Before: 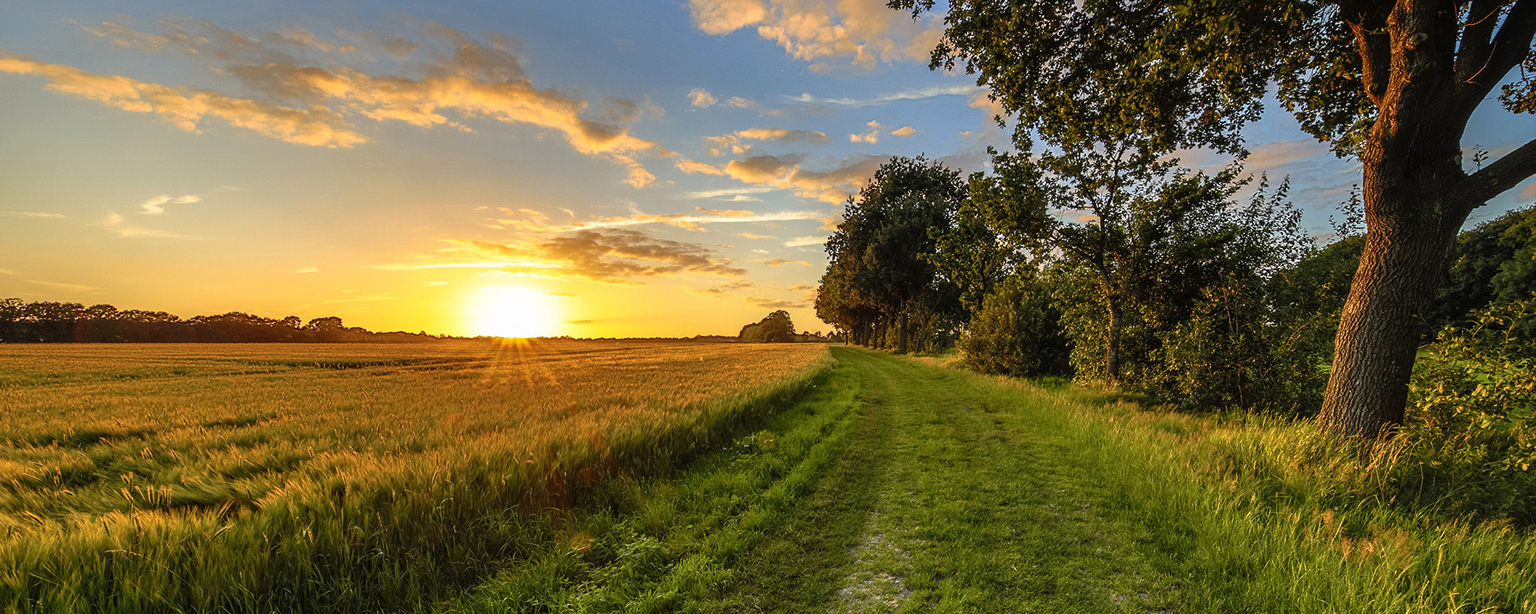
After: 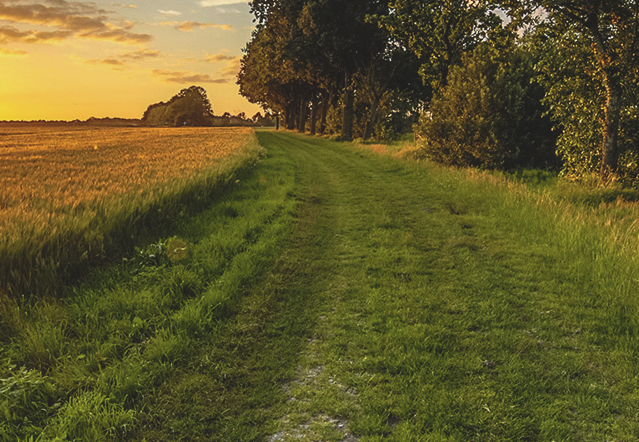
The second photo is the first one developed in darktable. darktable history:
crop: left 40.705%, top 39.378%, right 25.987%, bottom 2.964%
exposure: black level correction -0.013, exposure -0.194 EV, compensate exposure bias true, compensate highlight preservation false
